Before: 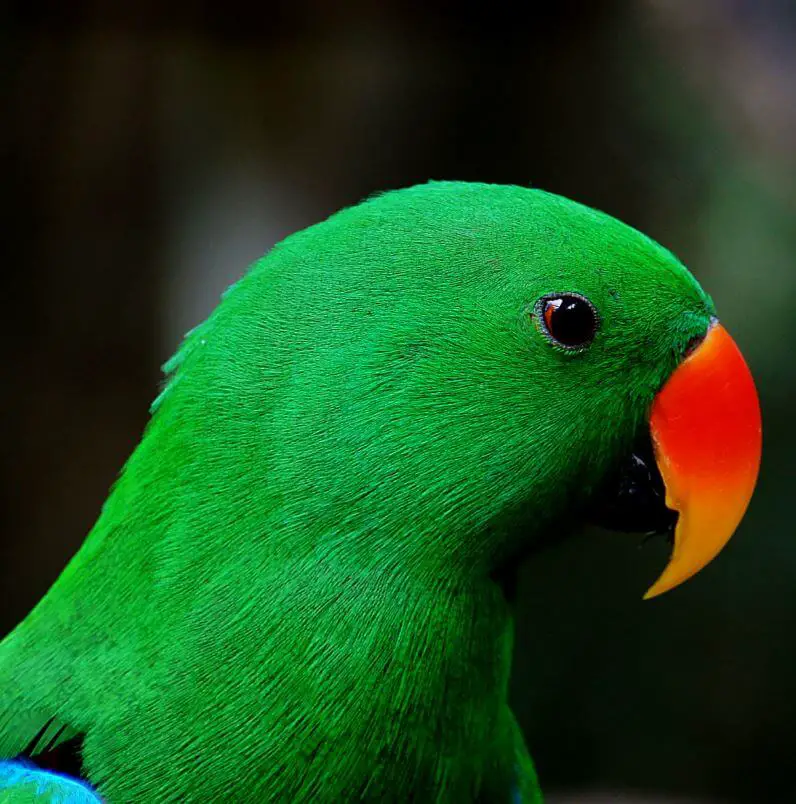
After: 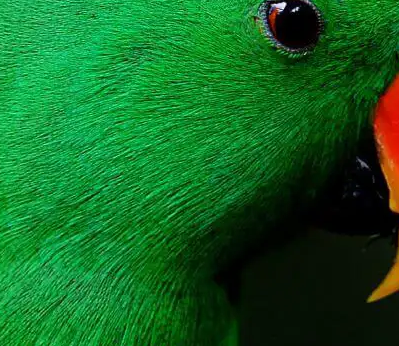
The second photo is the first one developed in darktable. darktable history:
levels: mode automatic
crop: left 34.793%, top 36.941%, right 15.035%, bottom 19.993%
